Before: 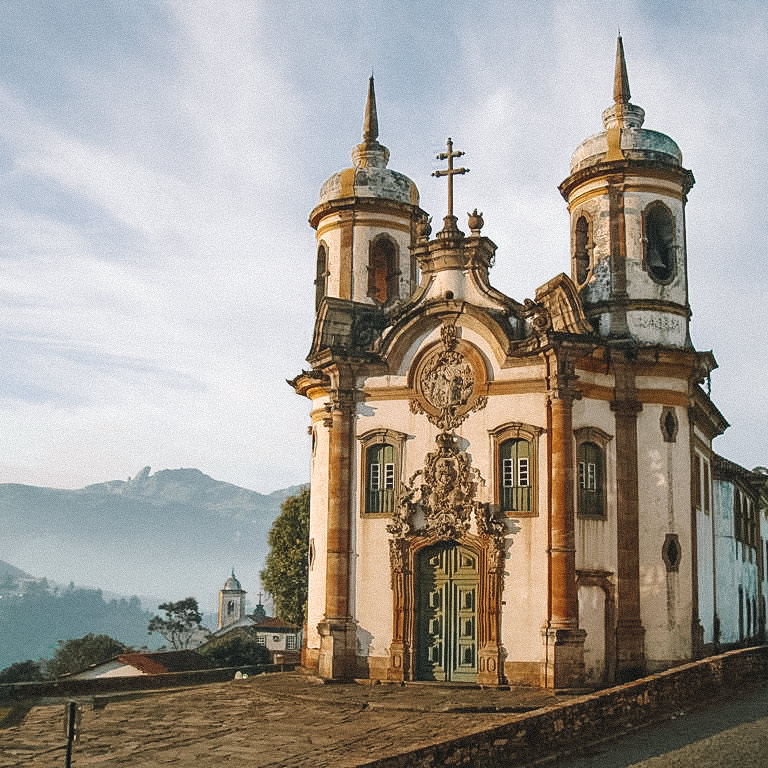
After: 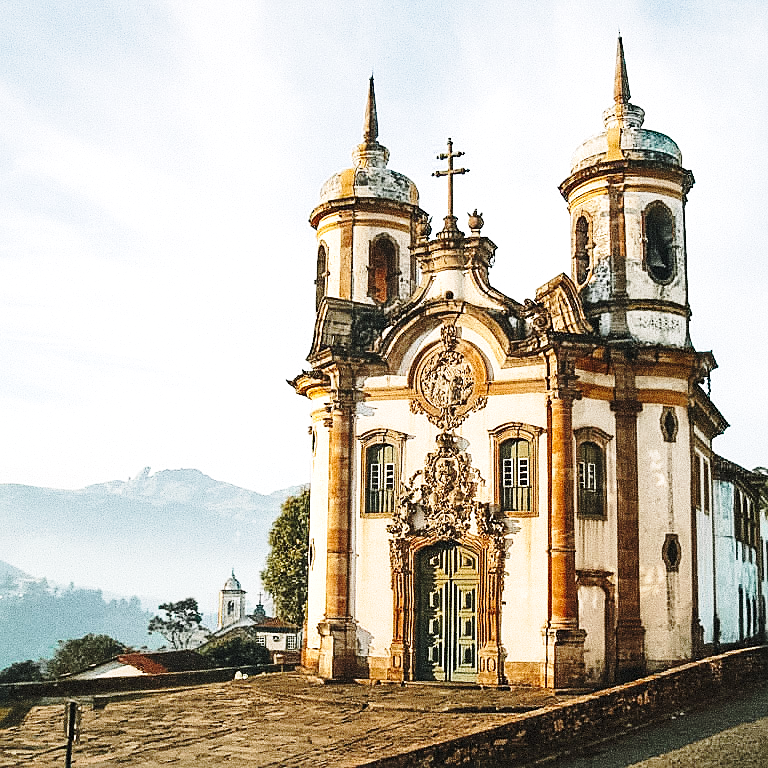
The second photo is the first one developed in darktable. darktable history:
tone equalizer: -8 EV -0.417 EV, -7 EV -0.389 EV, -6 EV -0.333 EV, -5 EV -0.222 EV, -3 EV 0.222 EV, -2 EV 0.333 EV, -1 EV 0.389 EV, +0 EV 0.417 EV, edges refinement/feathering 500, mask exposure compensation -1.25 EV, preserve details no
sharpen: radius 1.458, amount 0.398, threshold 1.271
base curve: curves: ch0 [(0, 0) (0.028, 0.03) (0.121, 0.232) (0.46, 0.748) (0.859, 0.968) (1, 1)], preserve colors none
